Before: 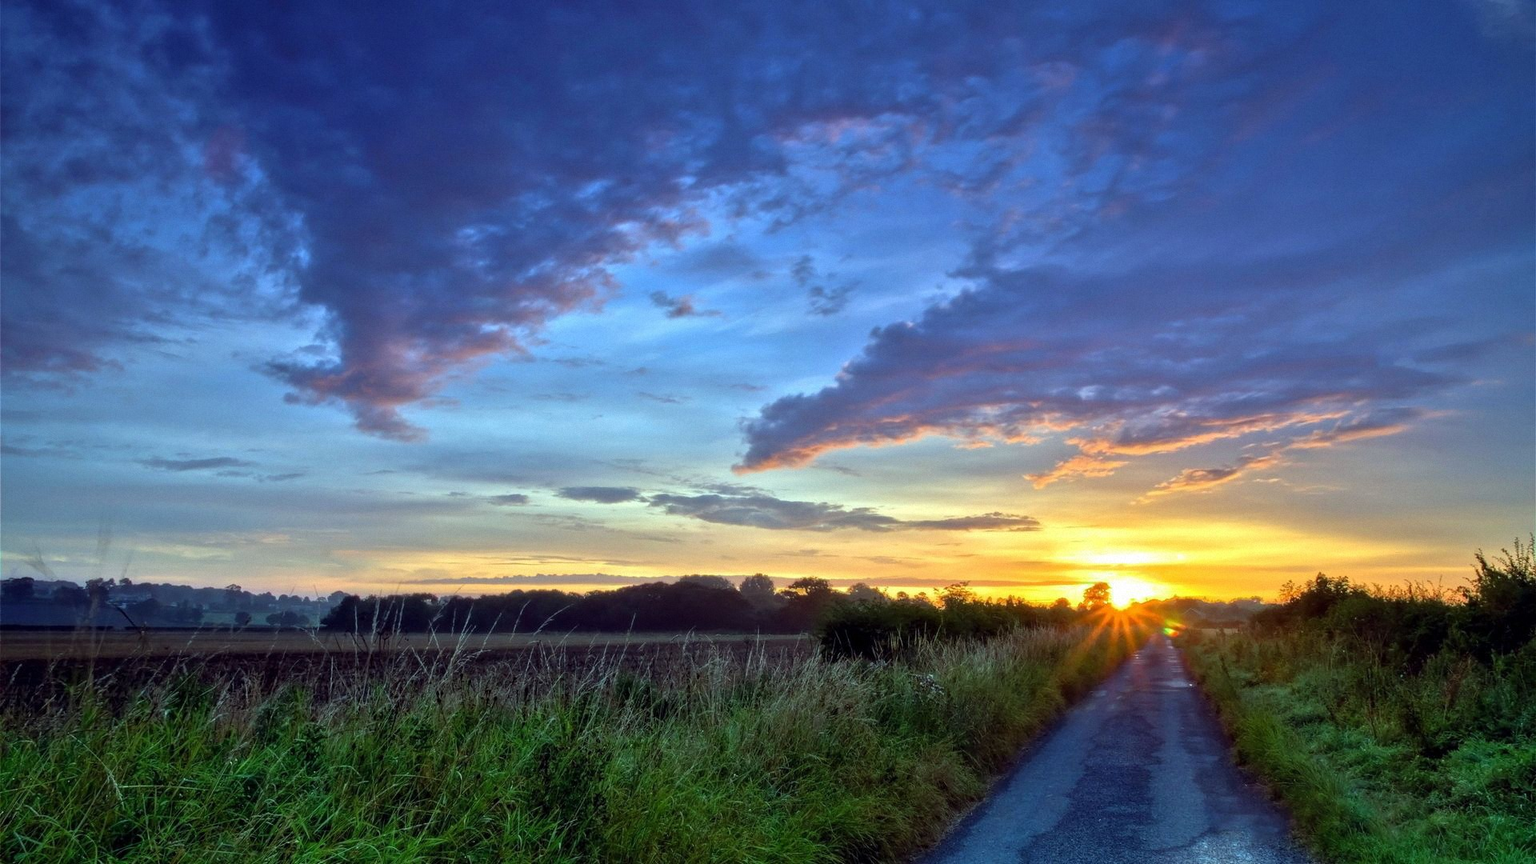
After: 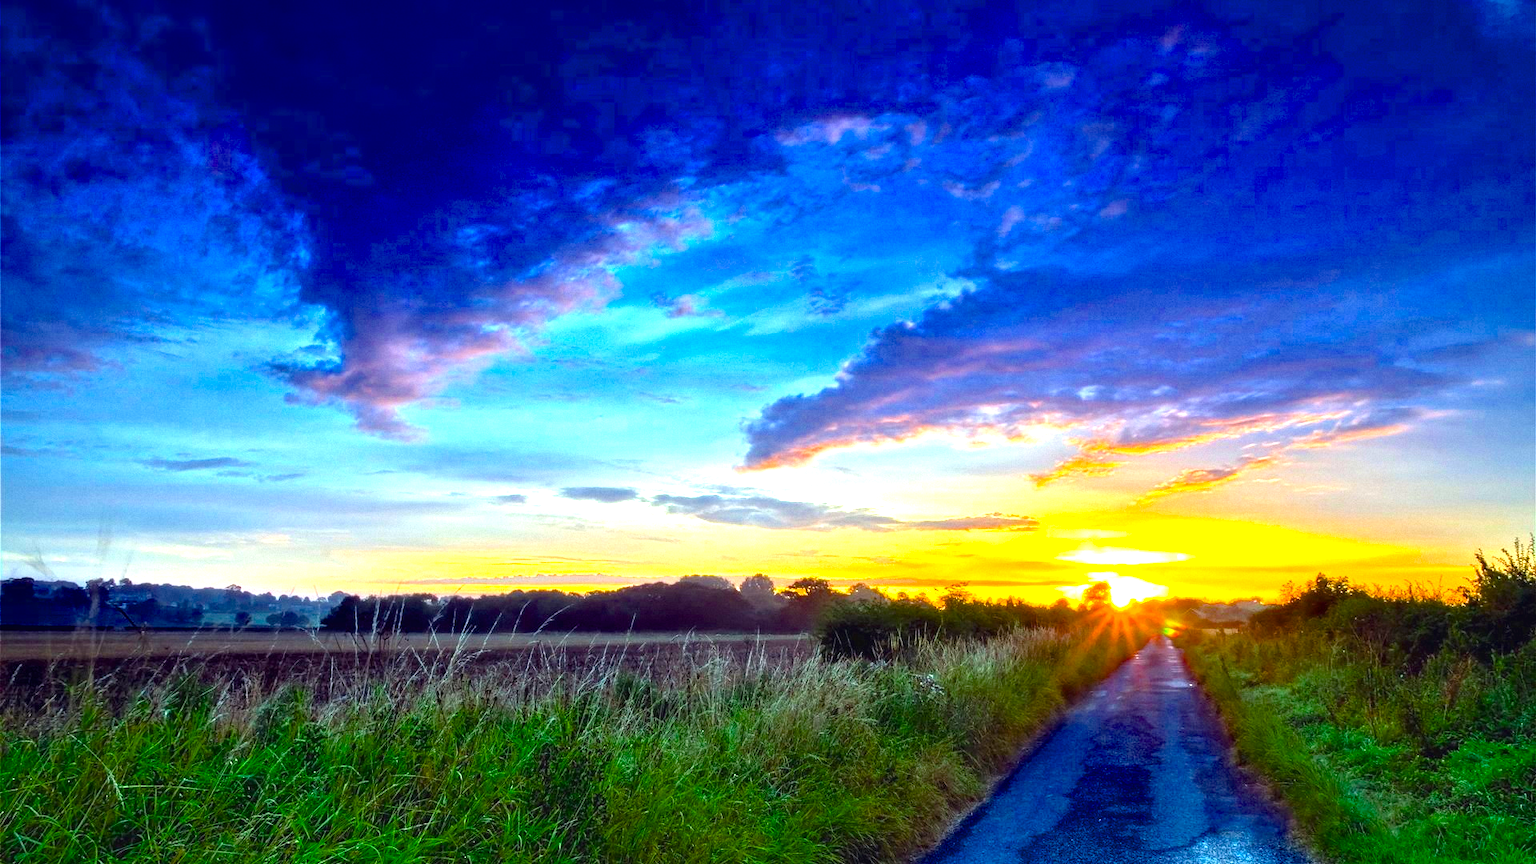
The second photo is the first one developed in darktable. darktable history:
exposure: black level correction -0.001, exposure 1.355 EV, compensate highlight preservation false
color balance rgb: perceptual saturation grading › global saturation 29.378%, global vibrance 16.279%, saturation formula JzAzBz (2021)
